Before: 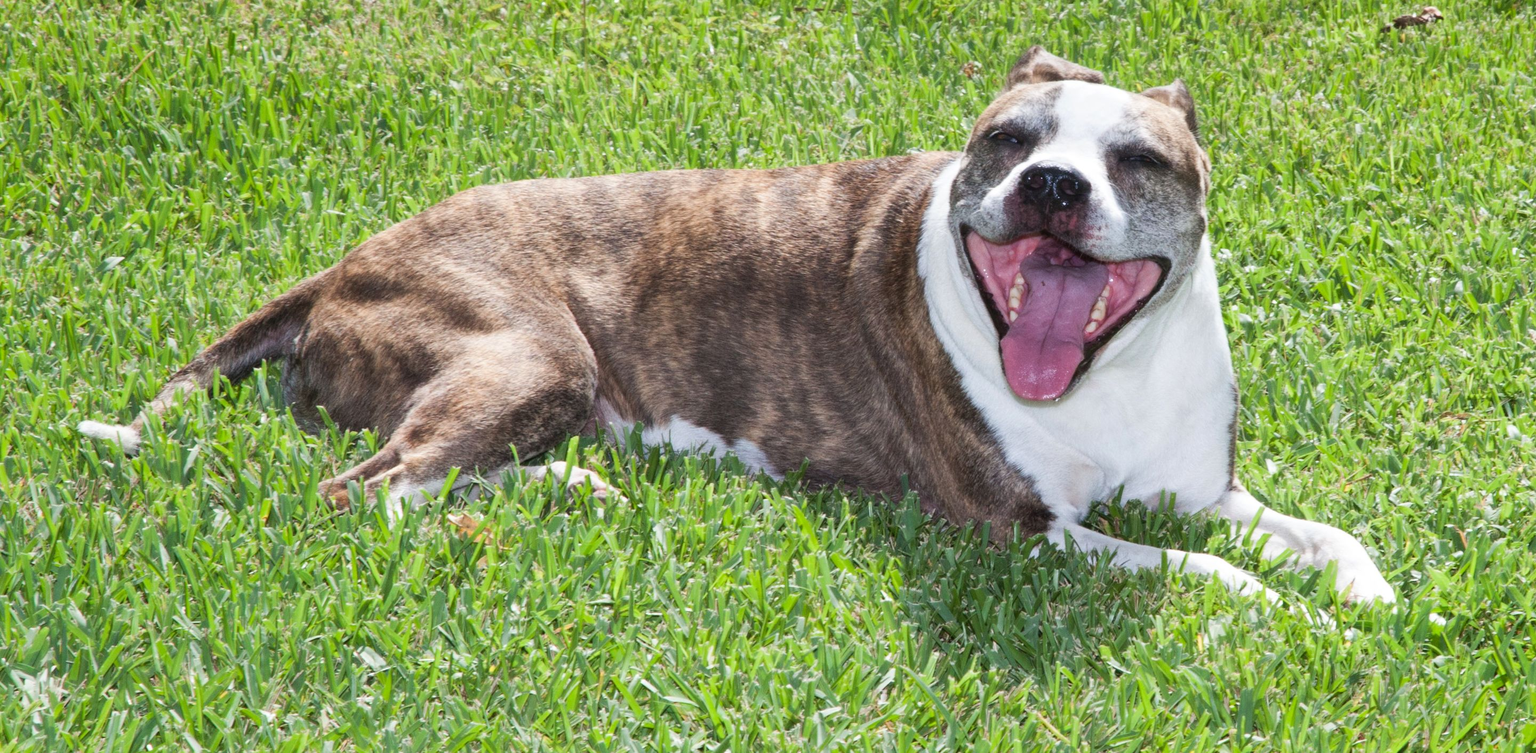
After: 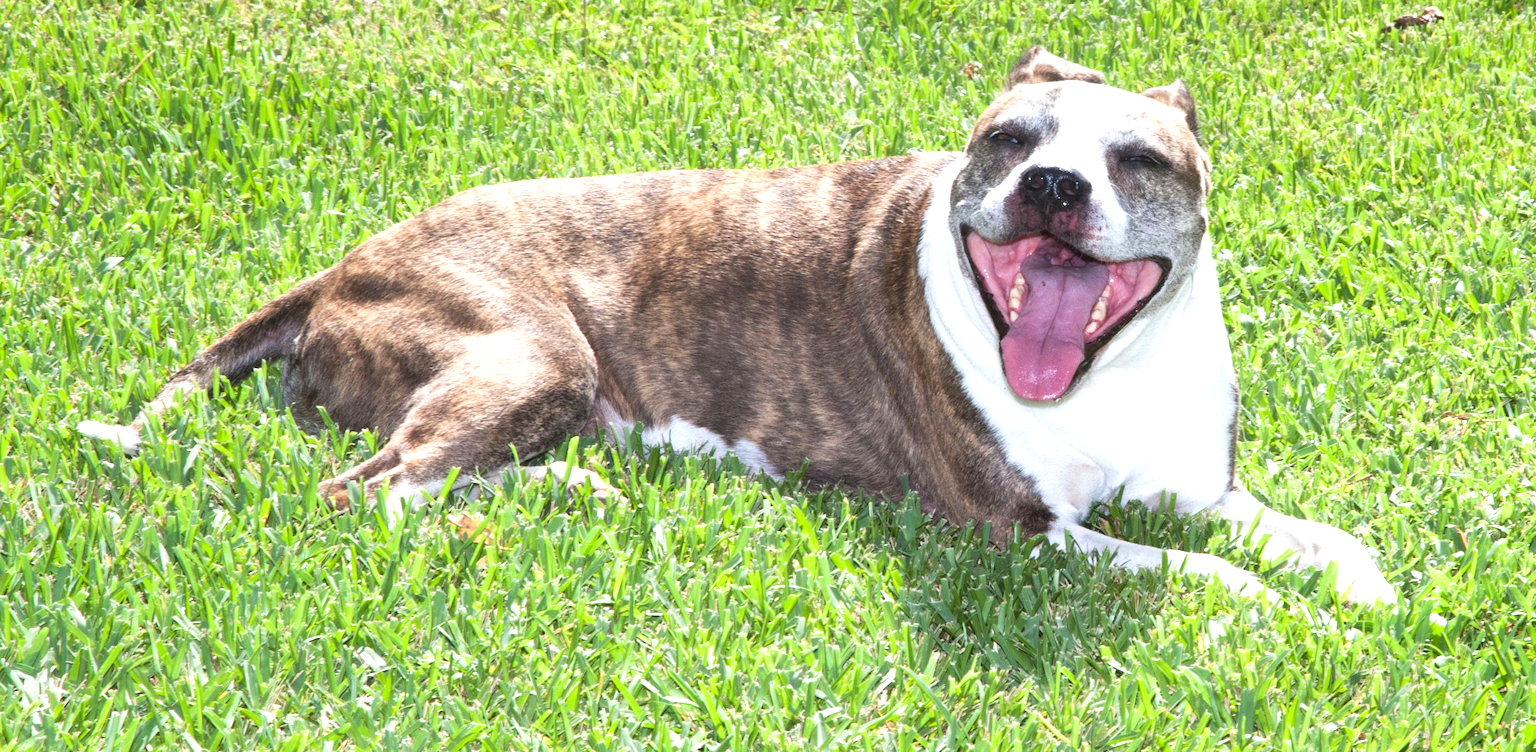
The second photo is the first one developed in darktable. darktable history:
crop and rotate: left 0.065%, bottom 0.008%
exposure: black level correction 0, exposure 0.702 EV, compensate exposure bias true, compensate highlight preservation false
